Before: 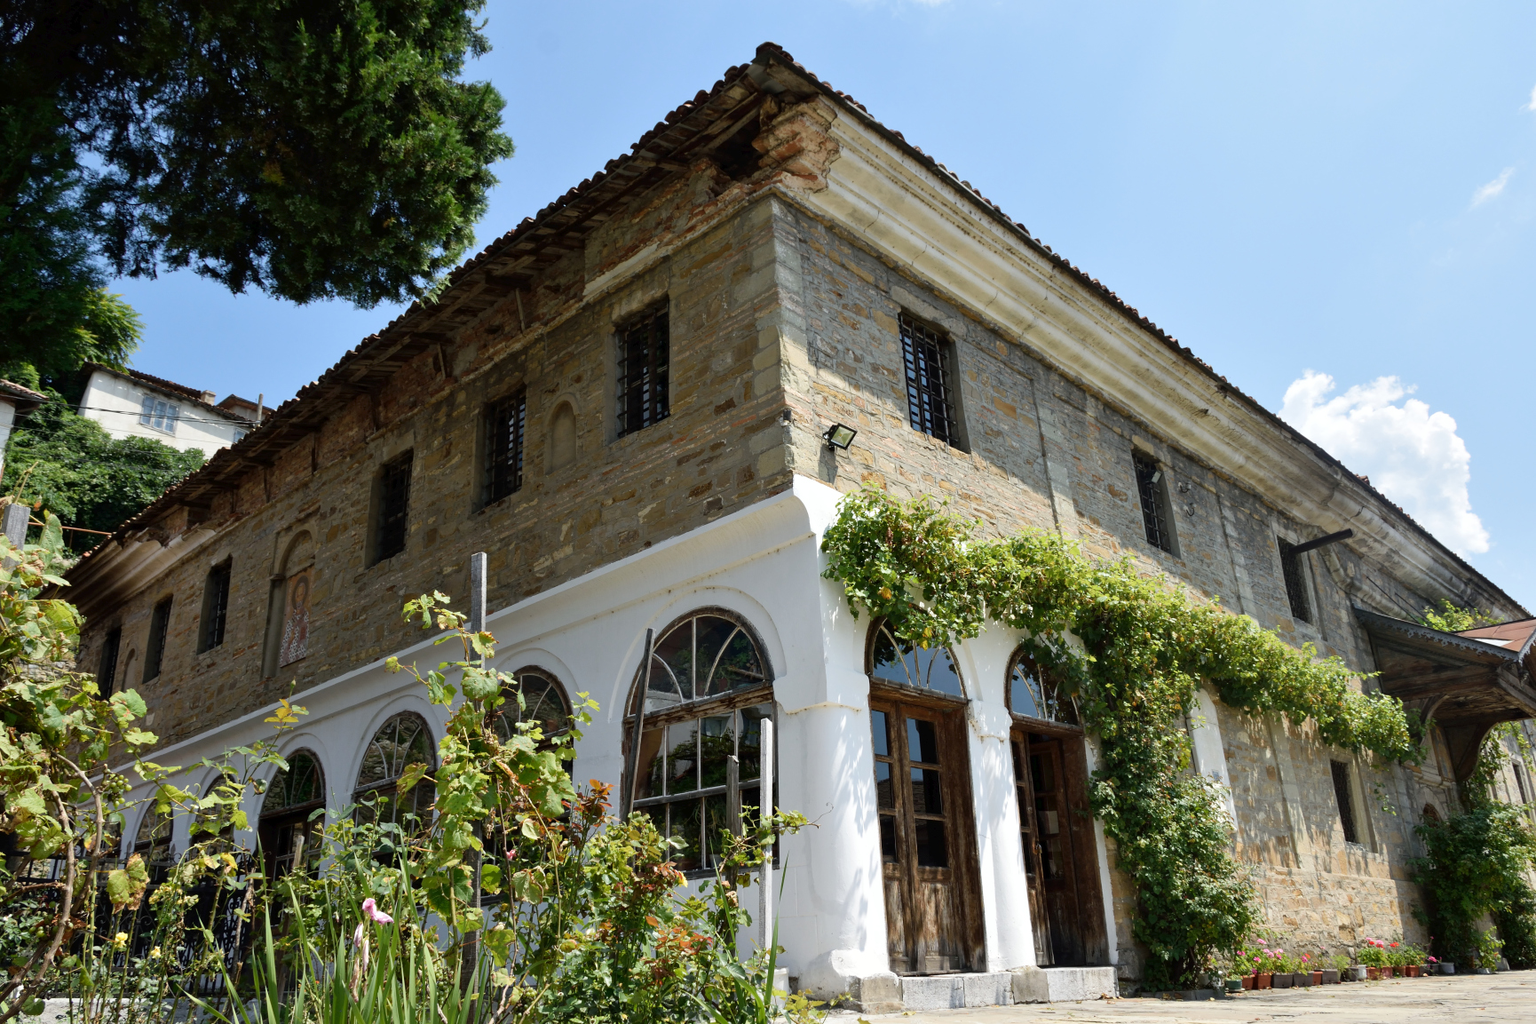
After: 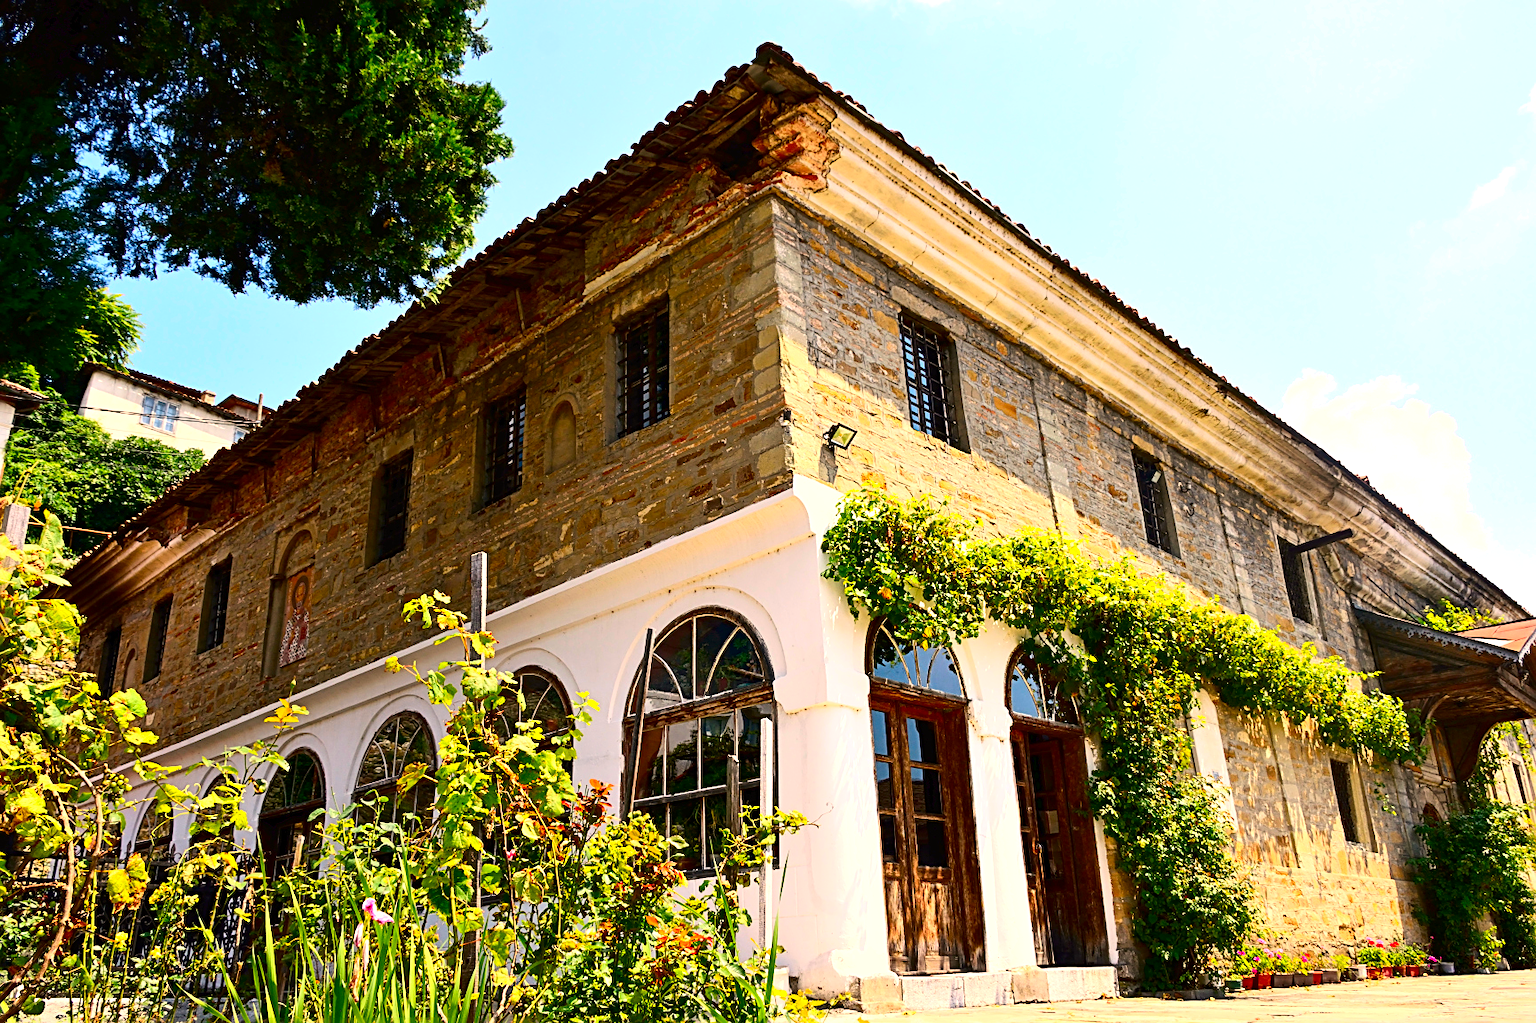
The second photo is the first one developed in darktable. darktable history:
sharpen: radius 2.531, amount 0.628
white balance: red 1.127, blue 0.943
exposure: exposure 0.559 EV, compensate highlight preservation false
contrast brightness saturation: contrast 0.26, brightness 0.02, saturation 0.87
